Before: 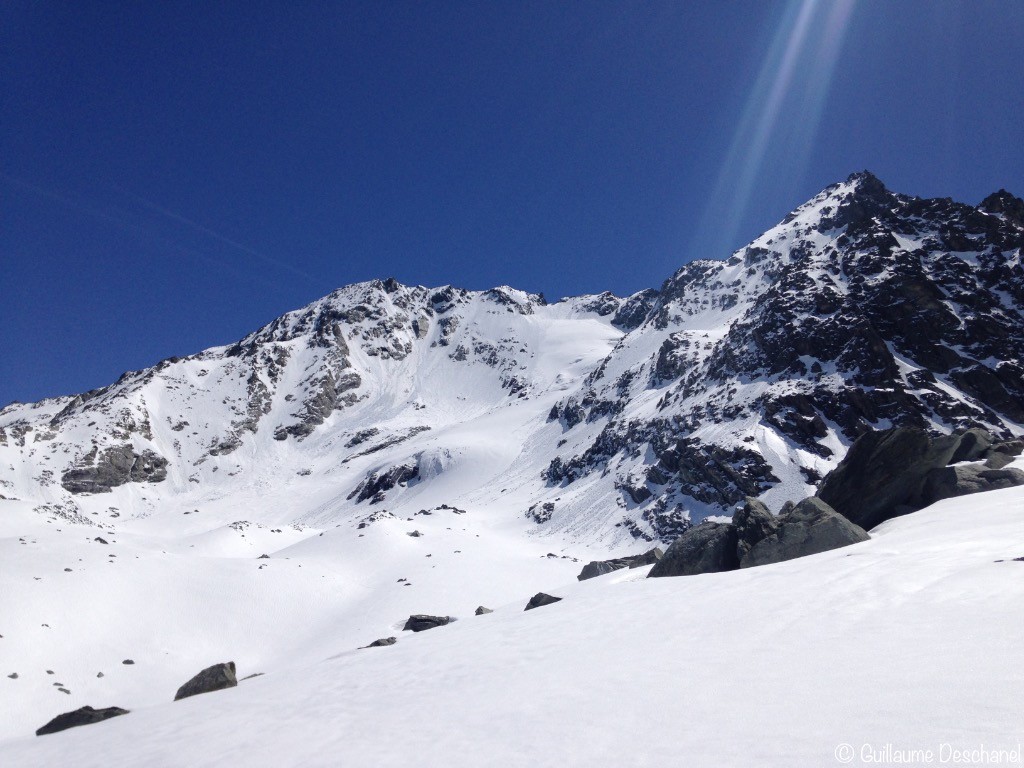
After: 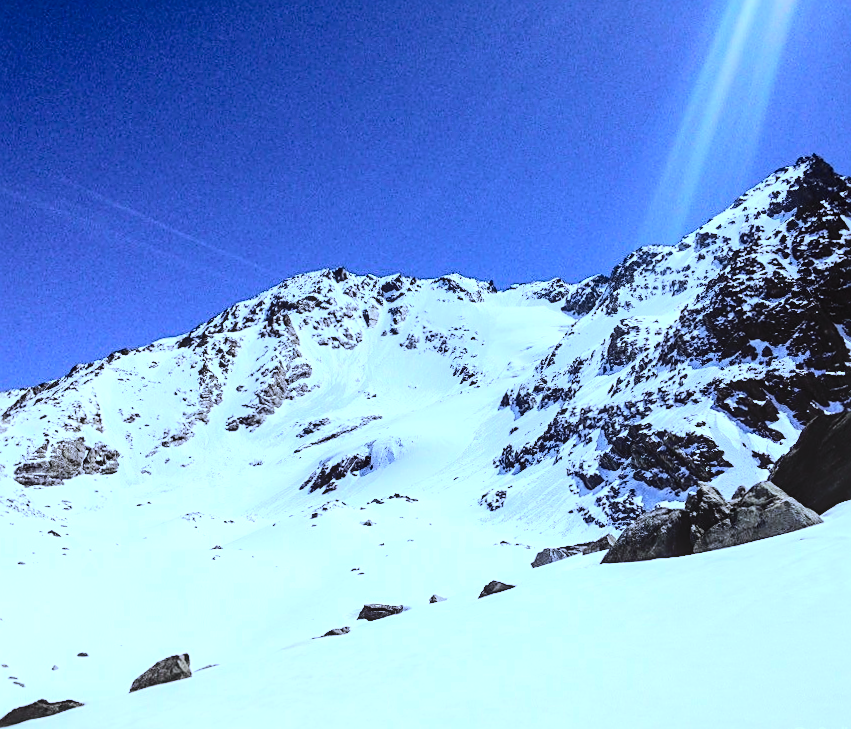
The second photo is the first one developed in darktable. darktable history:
tone equalizer: -8 EV -1.07 EV, -7 EV -0.975 EV, -6 EV -0.89 EV, -5 EV -0.608 EV, -3 EV 0.583 EV, -2 EV 0.884 EV, -1 EV 0.989 EV, +0 EV 1.07 EV, edges refinement/feathering 500, mask exposure compensation -1.57 EV, preserve details no
tone curve: curves: ch0 [(0, 0.006) (0.184, 0.117) (0.405, 0.46) (0.456, 0.528) (0.634, 0.728) (0.877, 0.89) (0.984, 0.935)]; ch1 [(0, 0) (0.443, 0.43) (0.492, 0.489) (0.566, 0.579) (0.595, 0.625) (0.608, 0.667) (0.65, 0.729) (1, 1)]; ch2 [(0, 0) (0.33, 0.301) (0.421, 0.443) (0.447, 0.489) (0.495, 0.505) (0.537, 0.583) (0.586, 0.591) (0.663, 0.686) (1, 1)], color space Lab, independent channels, preserve colors none
local contrast: on, module defaults
contrast brightness saturation: brightness 0.151
sharpen: on, module defaults
crop and rotate: angle 0.7°, left 4.073%, top 0.8%, right 11.44%, bottom 2.651%
base curve: curves: ch0 [(0, 0) (0.297, 0.298) (1, 1)], preserve colors none
color calibration: illuminant custom, x 0.392, y 0.392, temperature 3880.05 K
